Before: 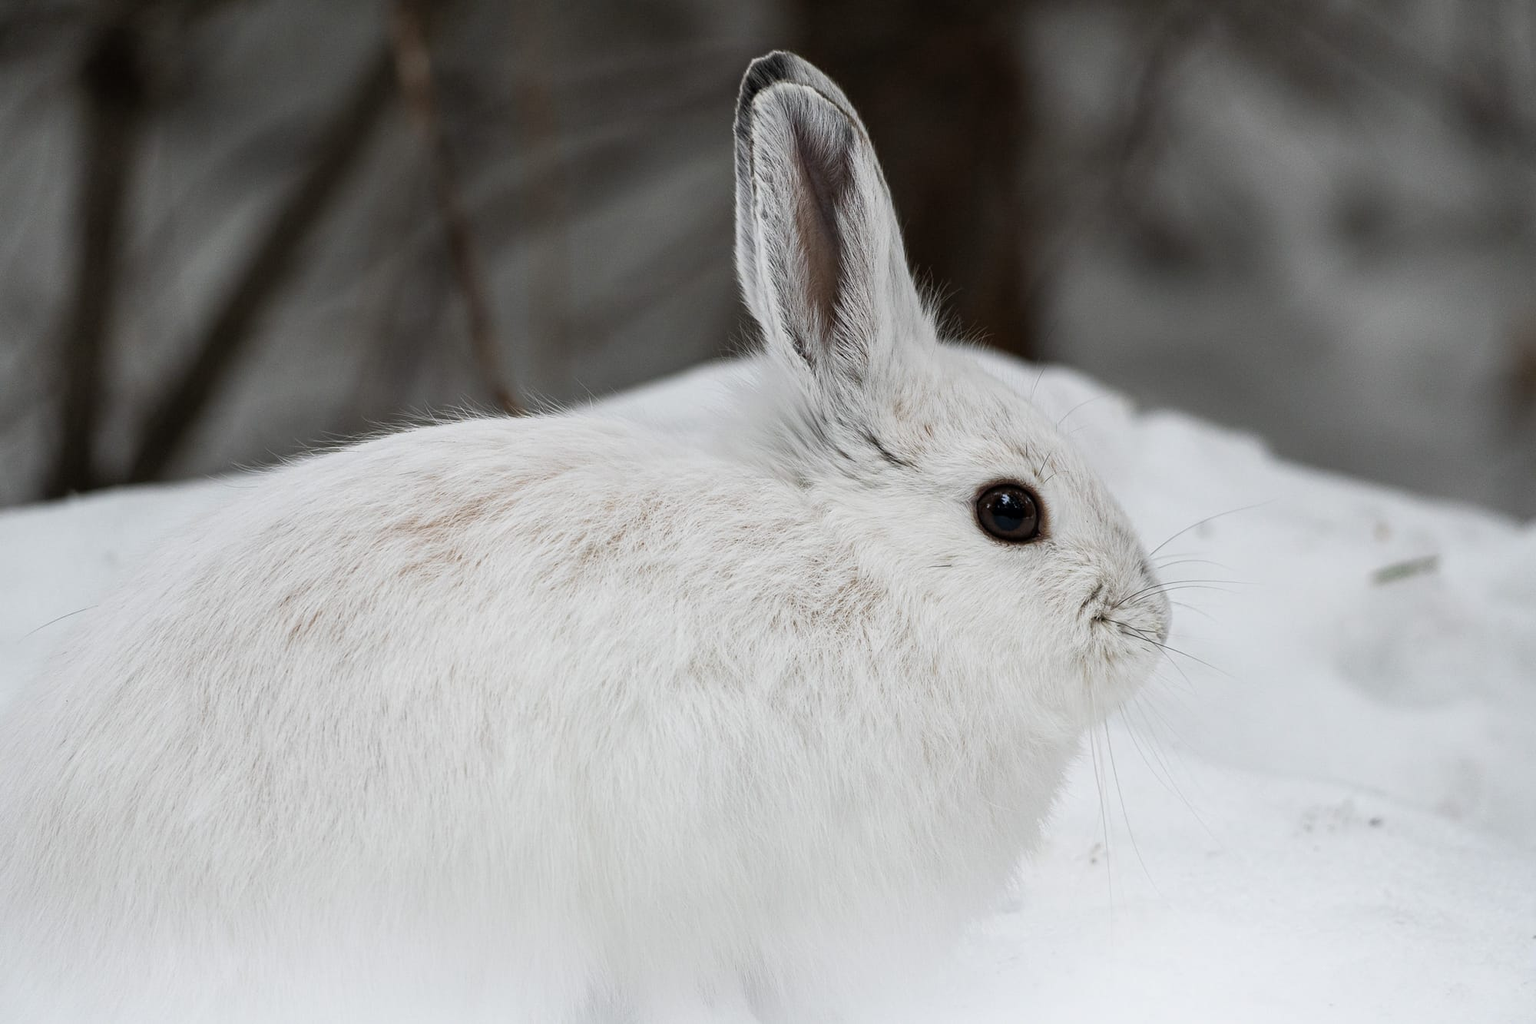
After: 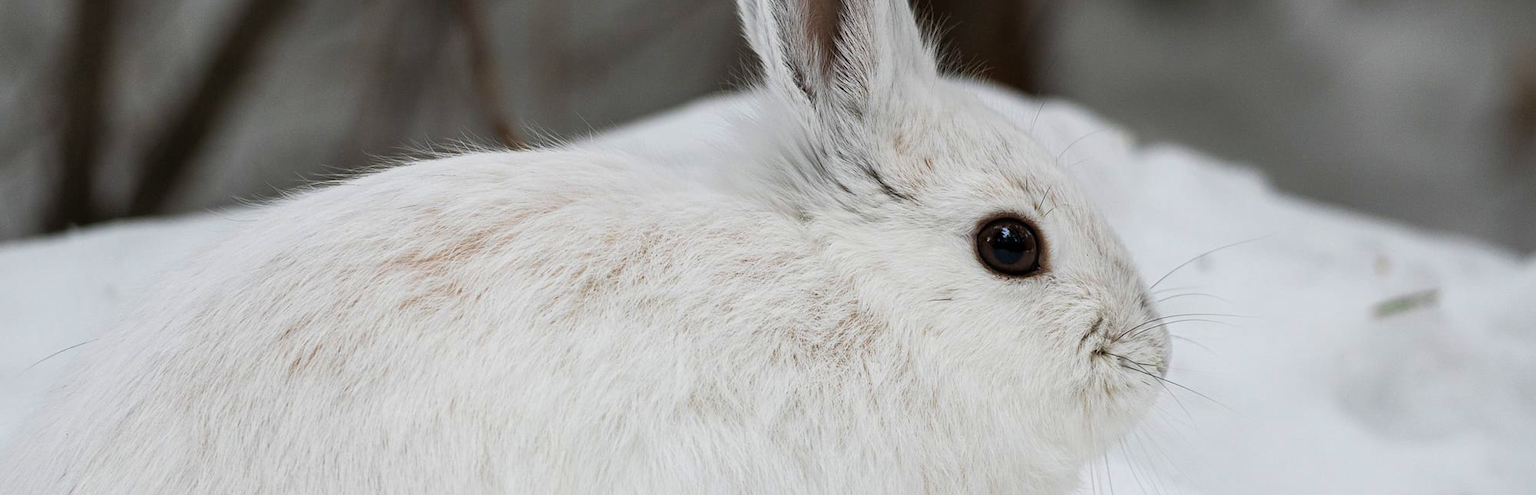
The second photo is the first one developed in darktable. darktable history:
velvia: on, module defaults
crop and rotate: top 26.056%, bottom 25.543%
